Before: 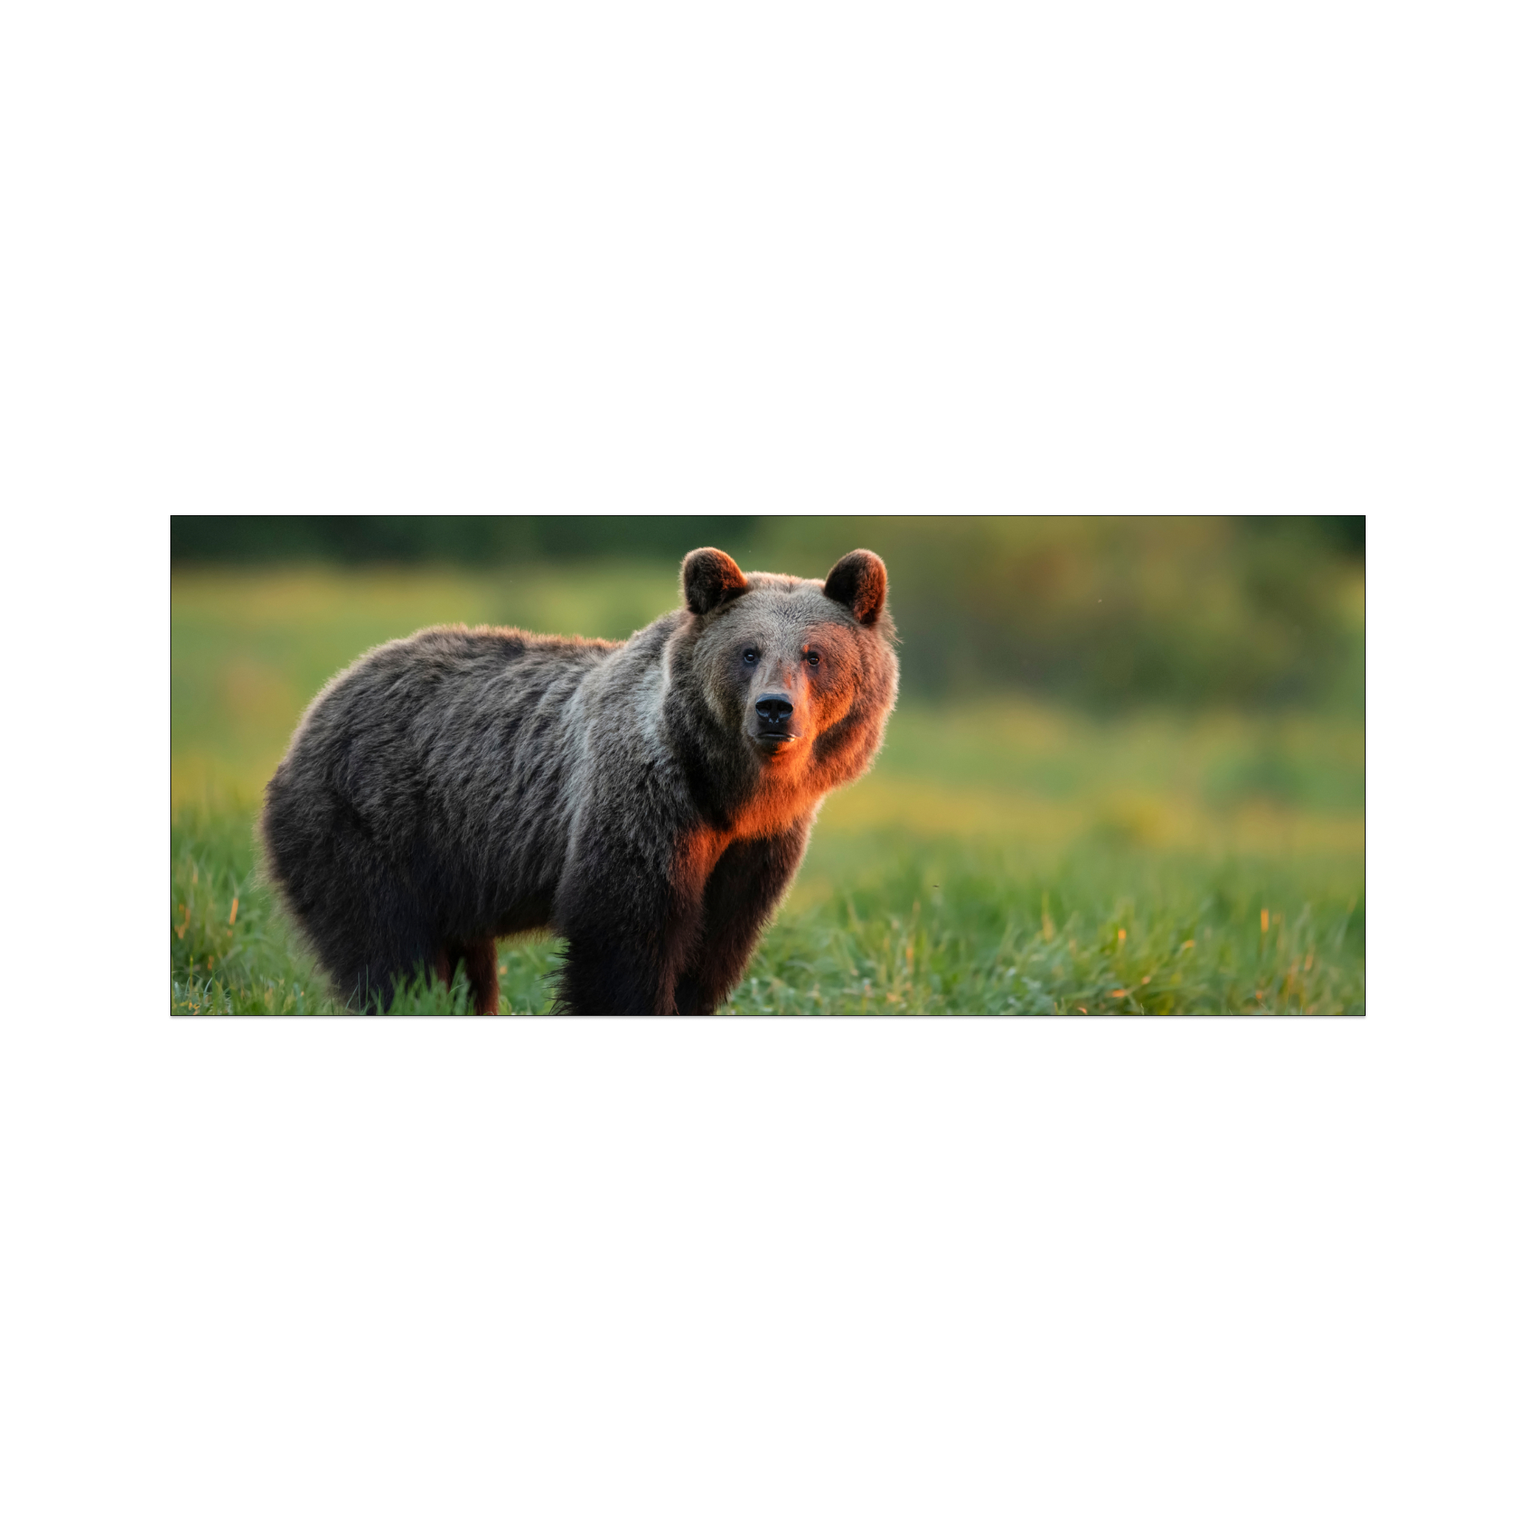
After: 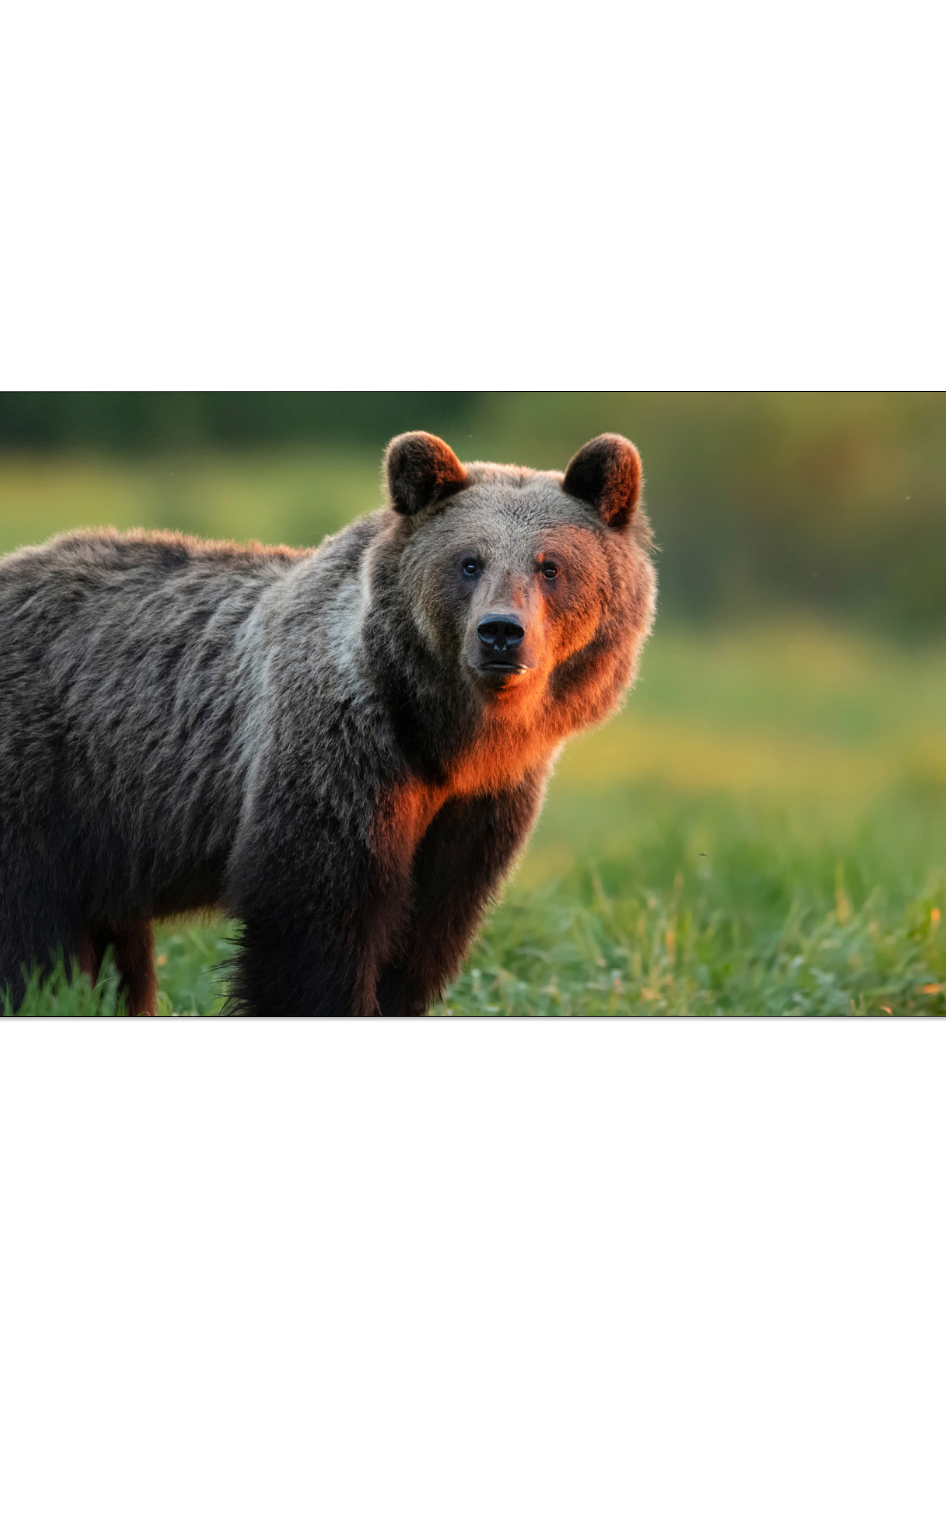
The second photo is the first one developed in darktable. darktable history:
tone equalizer: edges refinement/feathering 500, mask exposure compensation -1.57 EV, preserve details no
crop and rotate: angle 0.014°, left 24.355%, top 13.198%, right 26.348%, bottom 7.825%
